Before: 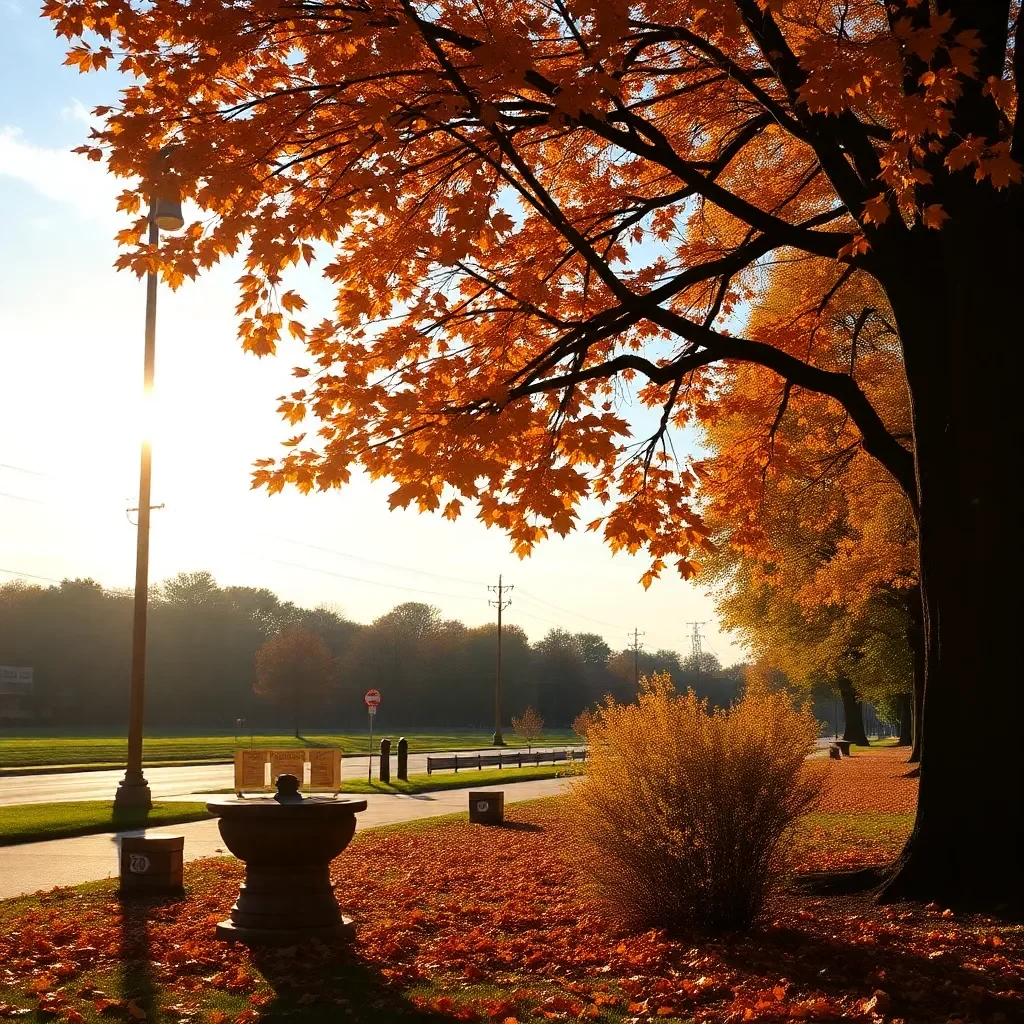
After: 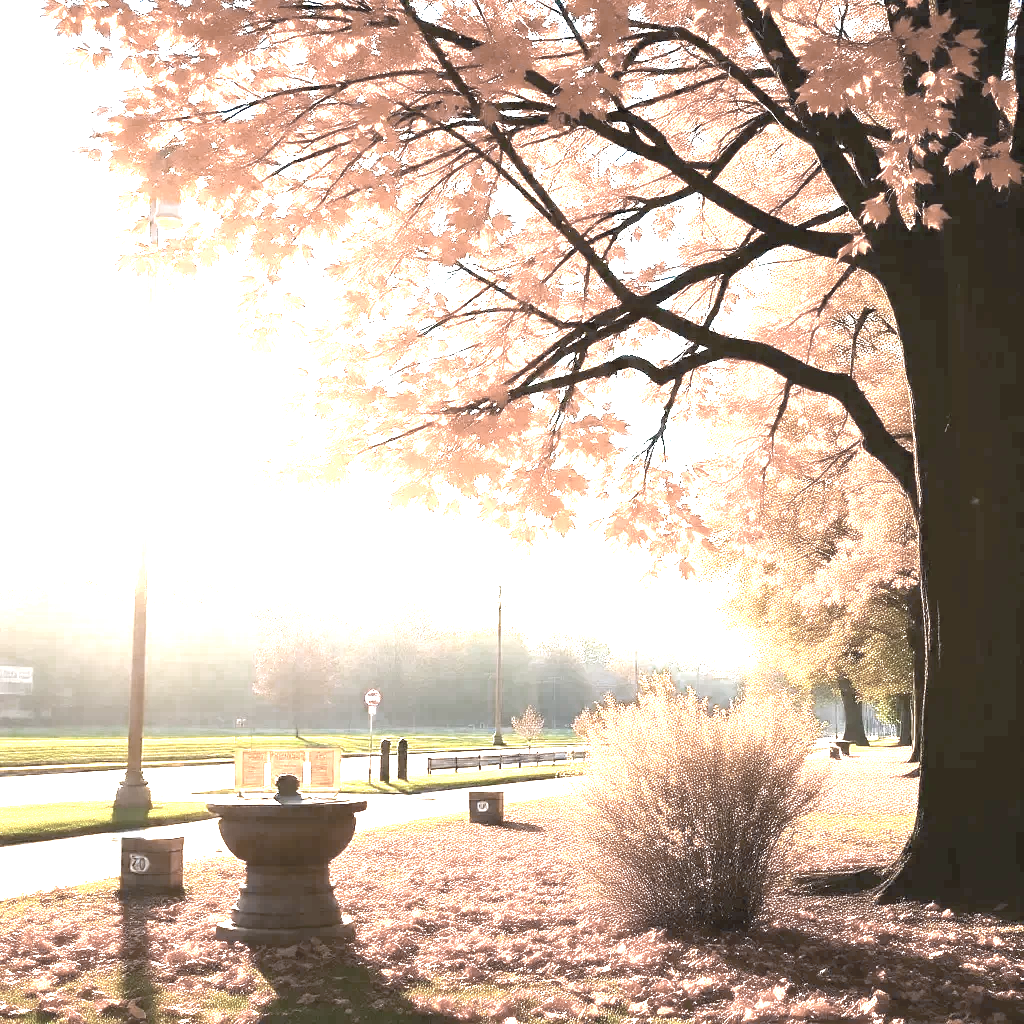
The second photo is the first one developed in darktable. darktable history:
color zones: curves: ch0 [(0, 0.487) (0.241, 0.395) (0.434, 0.373) (0.658, 0.412) (0.838, 0.487)]; ch1 [(0, 0) (0.053, 0.053) (0.211, 0.202) (0.579, 0.259) (0.781, 0.241)]
exposure: black level correction 0, exposure 4 EV, compensate exposure bias true, compensate highlight preservation false
